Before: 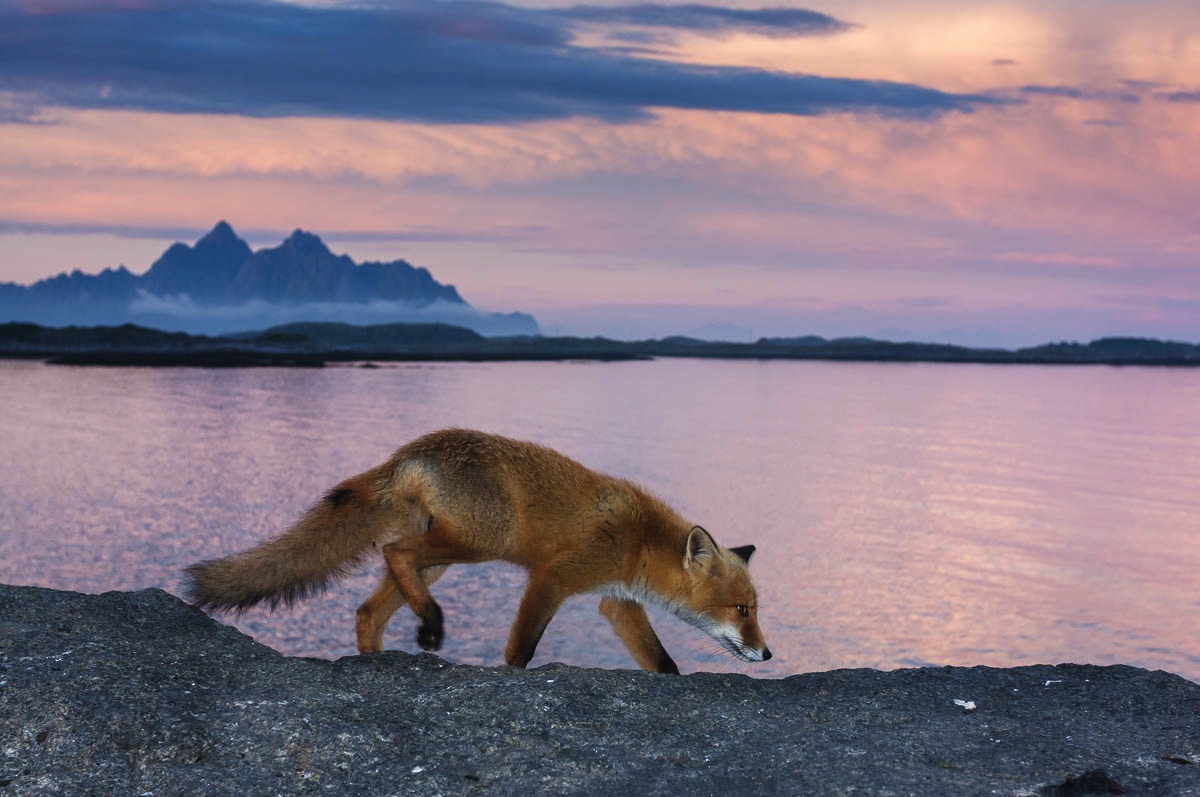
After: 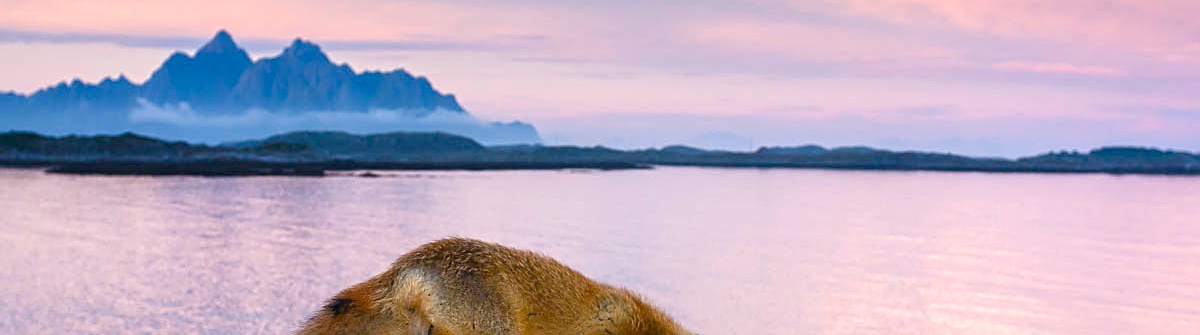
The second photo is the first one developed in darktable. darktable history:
color balance rgb: highlights gain › chroma 0.286%, highlights gain › hue 331.78°, perceptual saturation grading › global saturation 20%, perceptual saturation grading › highlights -25.825%, perceptual saturation grading › shadows 24.571%, global vibrance 20%
sharpen: on, module defaults
tone equalizer: on, module defaults
exposure: black level correction 0, exposure 0.5 EV, compensate exposure bias true, compensate highlight preservation false
crop and rotate: top 24.16%, bottom 33.789%
